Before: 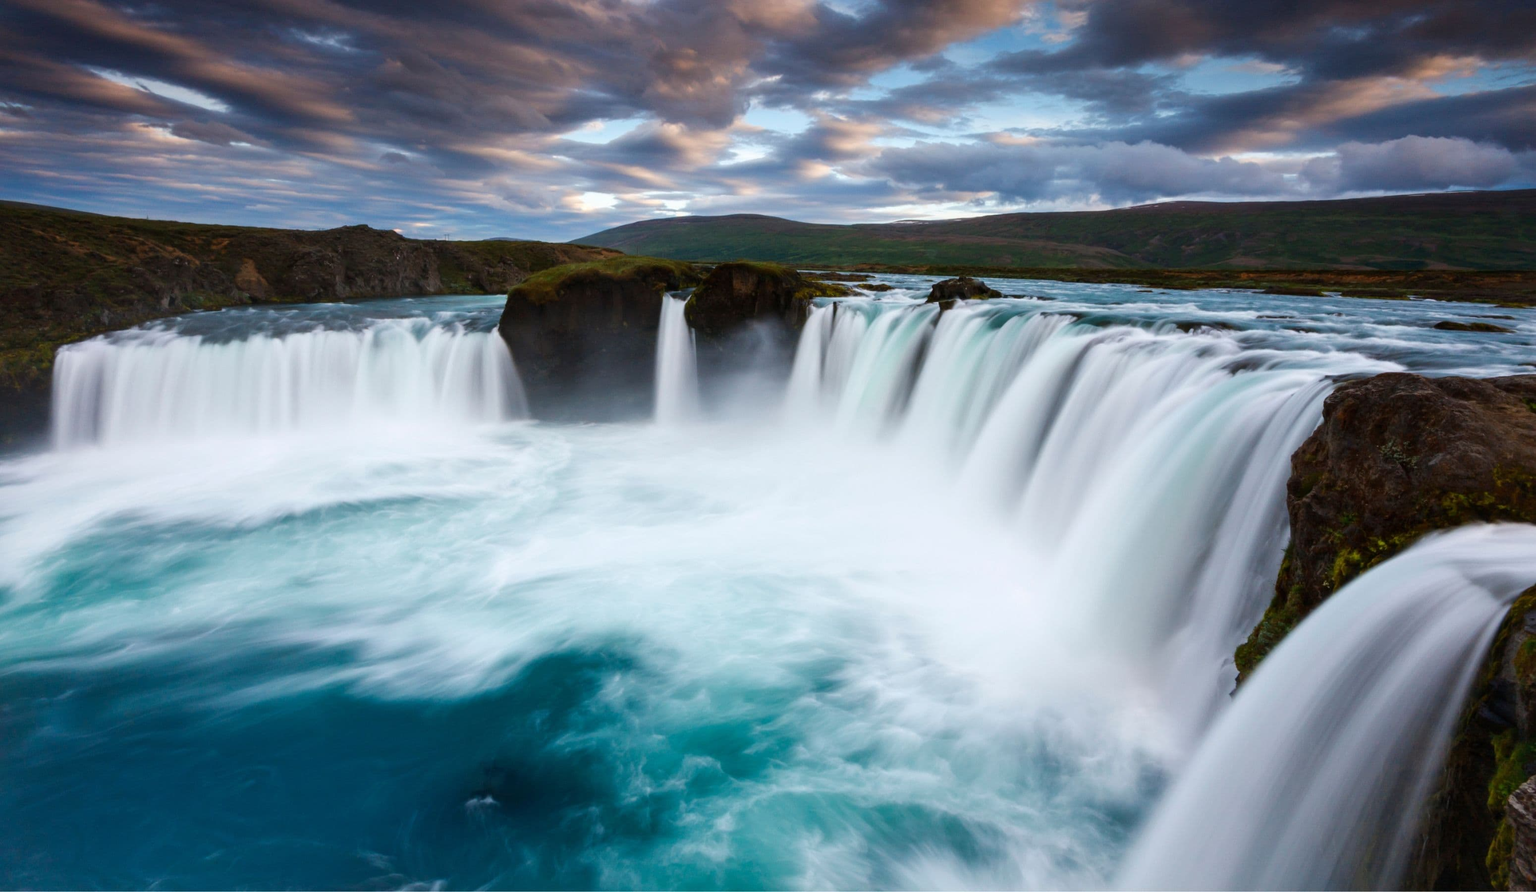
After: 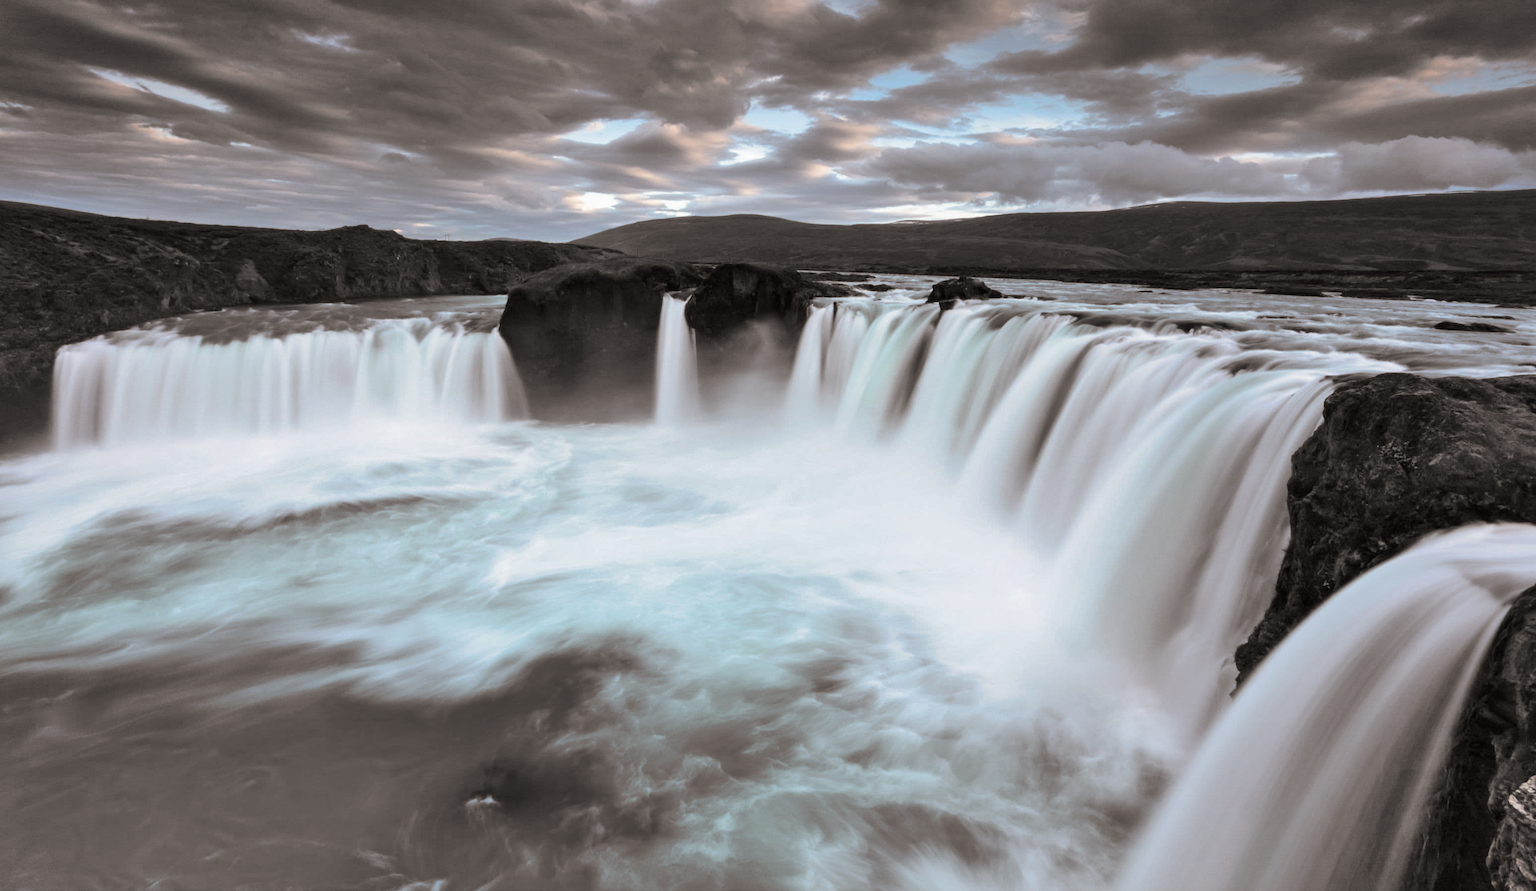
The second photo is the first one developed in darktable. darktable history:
split-toning: shadows › hue 26°, shadows › saturation 0.09, highlights › hue 40°, highlights › saturation 0.18, balance -63, compress 0%
shadows and highlights: shadows 60, soften with gaussian
